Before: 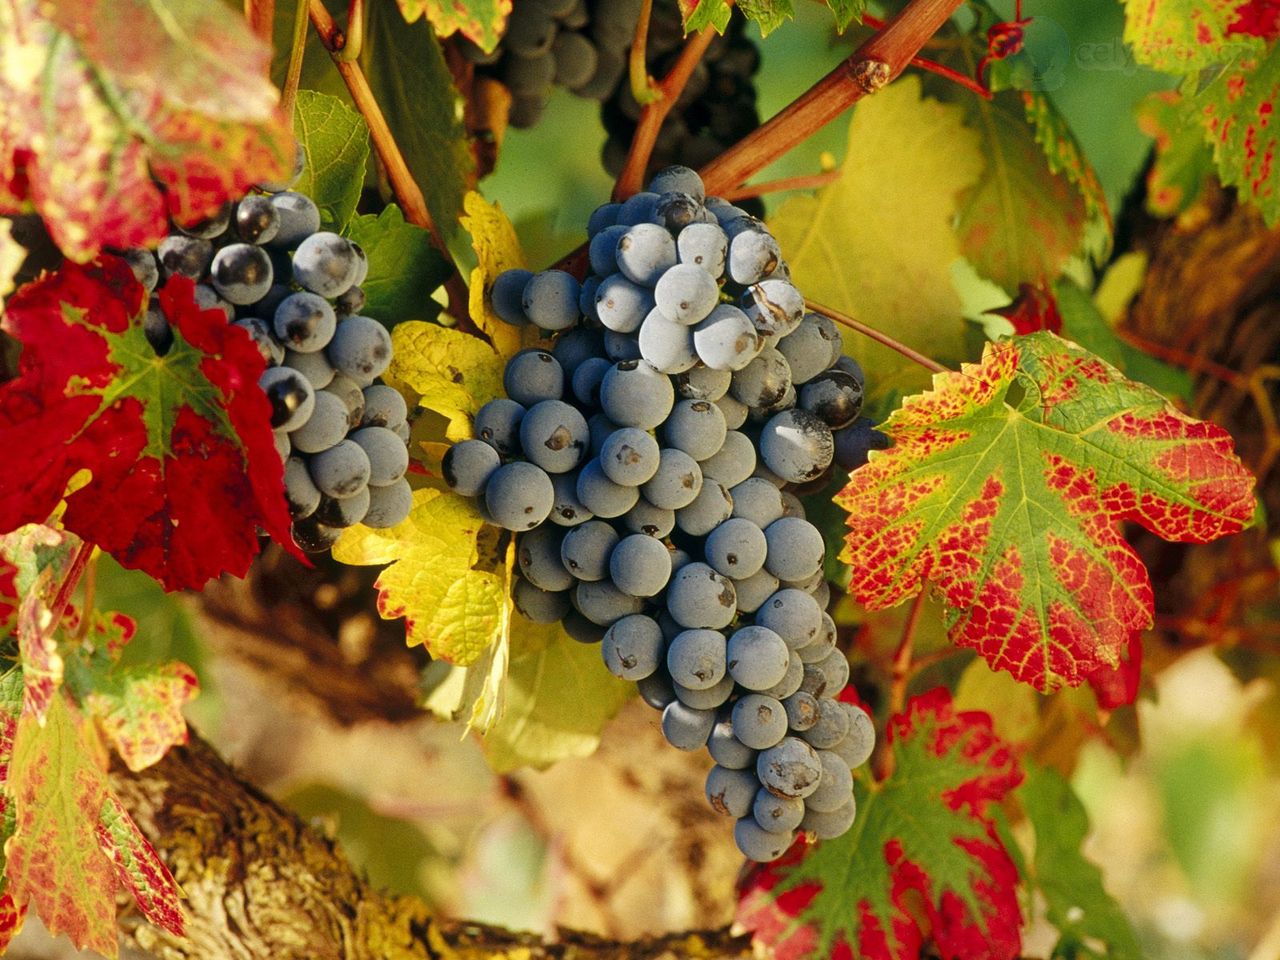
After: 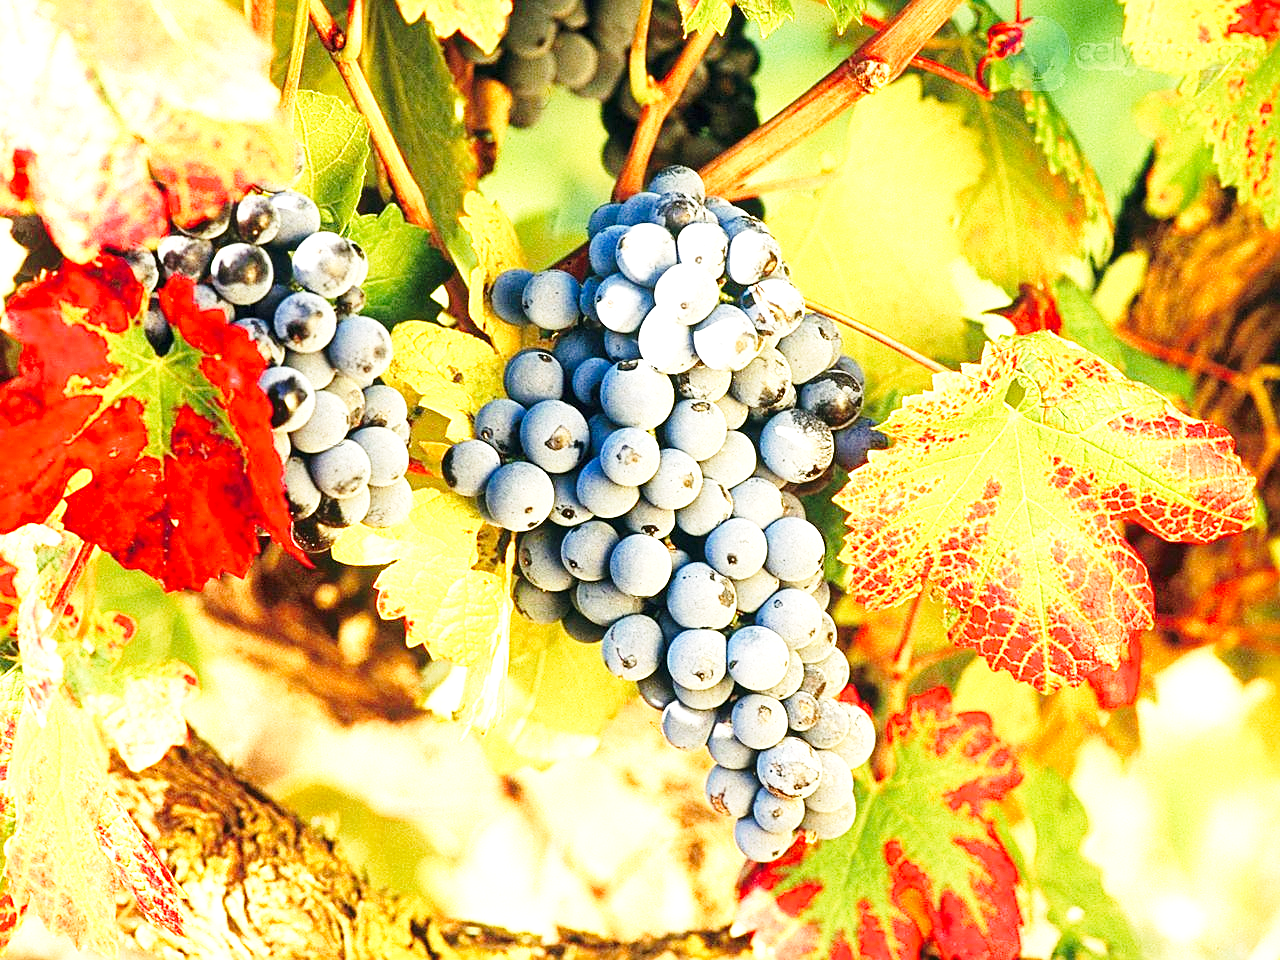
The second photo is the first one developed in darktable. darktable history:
base curve: curves: ch0 [(0, 0) (0.028, 0.03) (0.121, 0.232) (0.46, 0.748) (0.859, 0.968) (1, 1)], preserve colors none
sharpen: on, module defaults
exposure: black level correction 0, exposure 1.625 EV, compensate exposure bias true, compensate highlight preservation false
